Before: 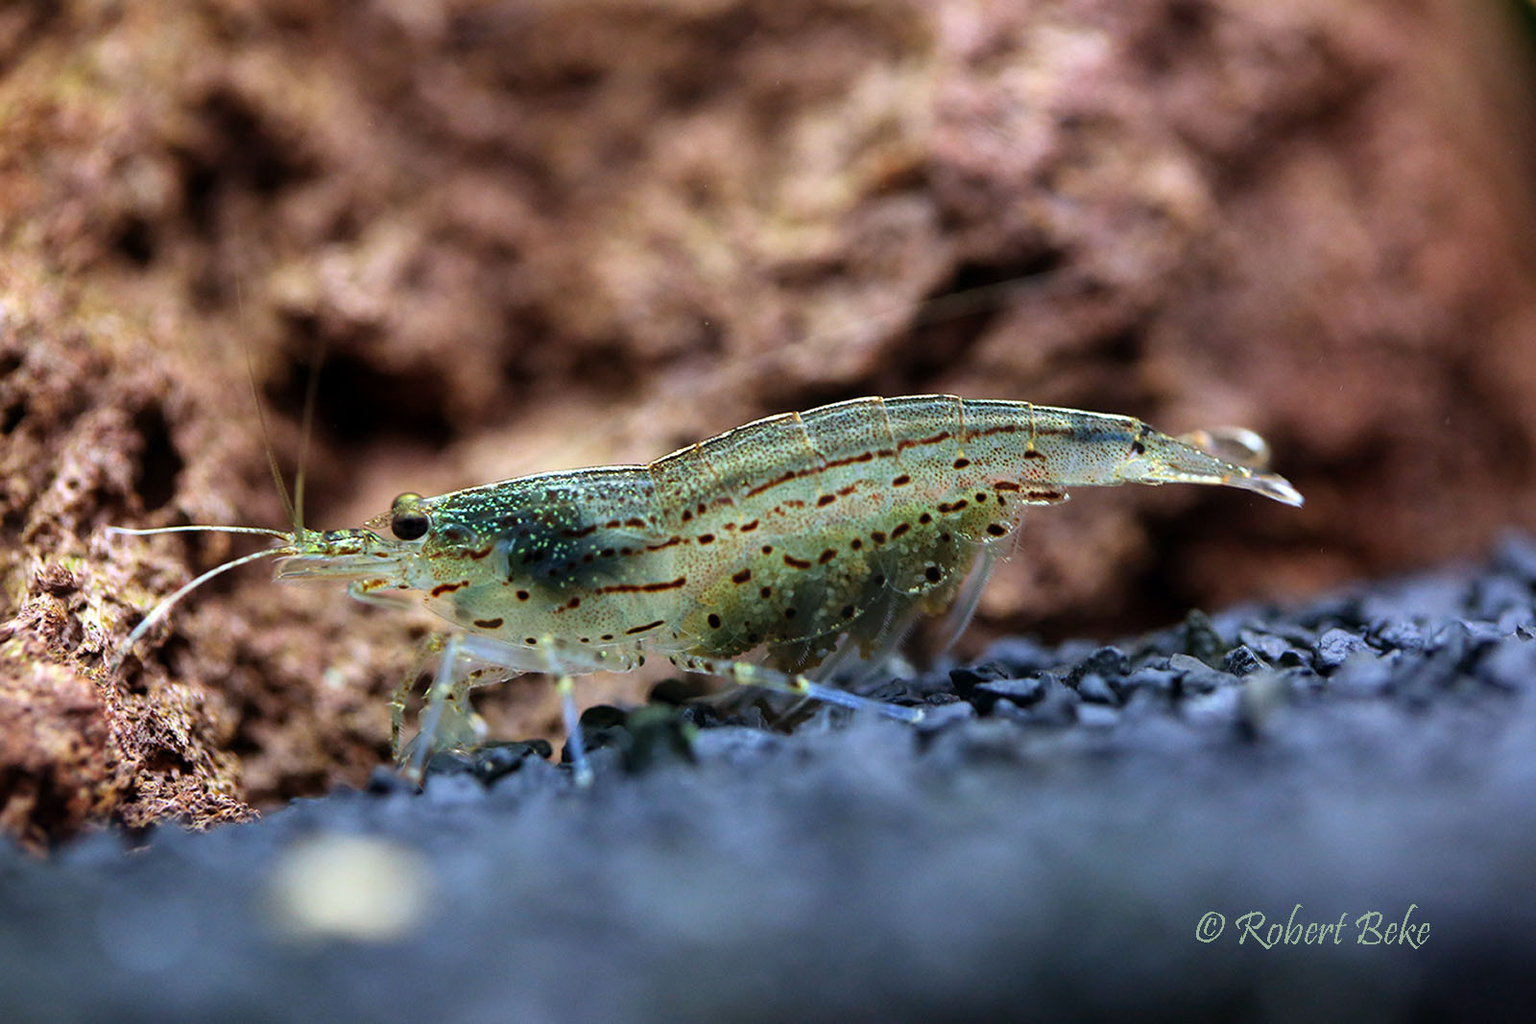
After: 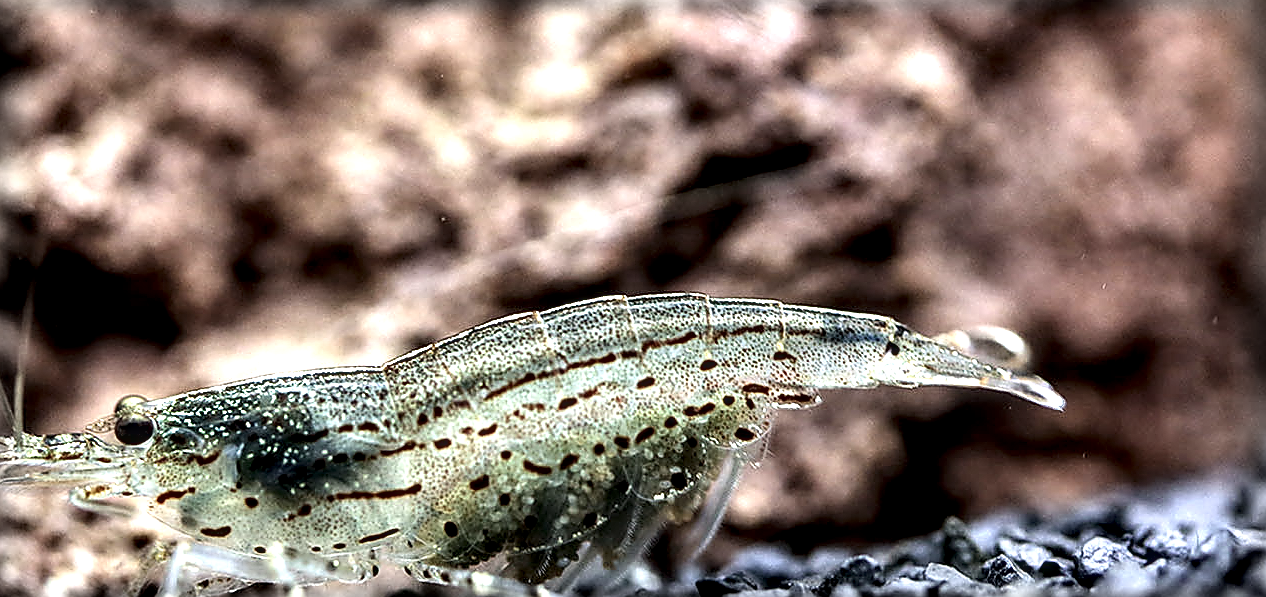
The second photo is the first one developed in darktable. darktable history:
crop: left 18.332%, top 11.096%, right 2.513%, bottom 32.884%
exposure: black level correction 0, exposure 0.7 EV, compensate exposure bias true, compensate highlight preservation false
sharpen: radius 1.393, amount 1.265, threshold 0.612
vignetting: fall-off start 93.6%, fall-off radius 5.48%, brightness -0.265, automatic ratio true, width/height ratio 1.33, shape 0.051, unbound false
contrast brightness saturation: contrast 0.097, saturation -0.362
contrast equalizer: y [[0.513, 0.565, 0.608, 0.562, 0.512, 0.5], [0.5 ×6], [0.5, 0.5, 0.5, 0.528, 0.598, 0.658], [0 ×6], [0 ×6]]
local contrast: detail 150%
